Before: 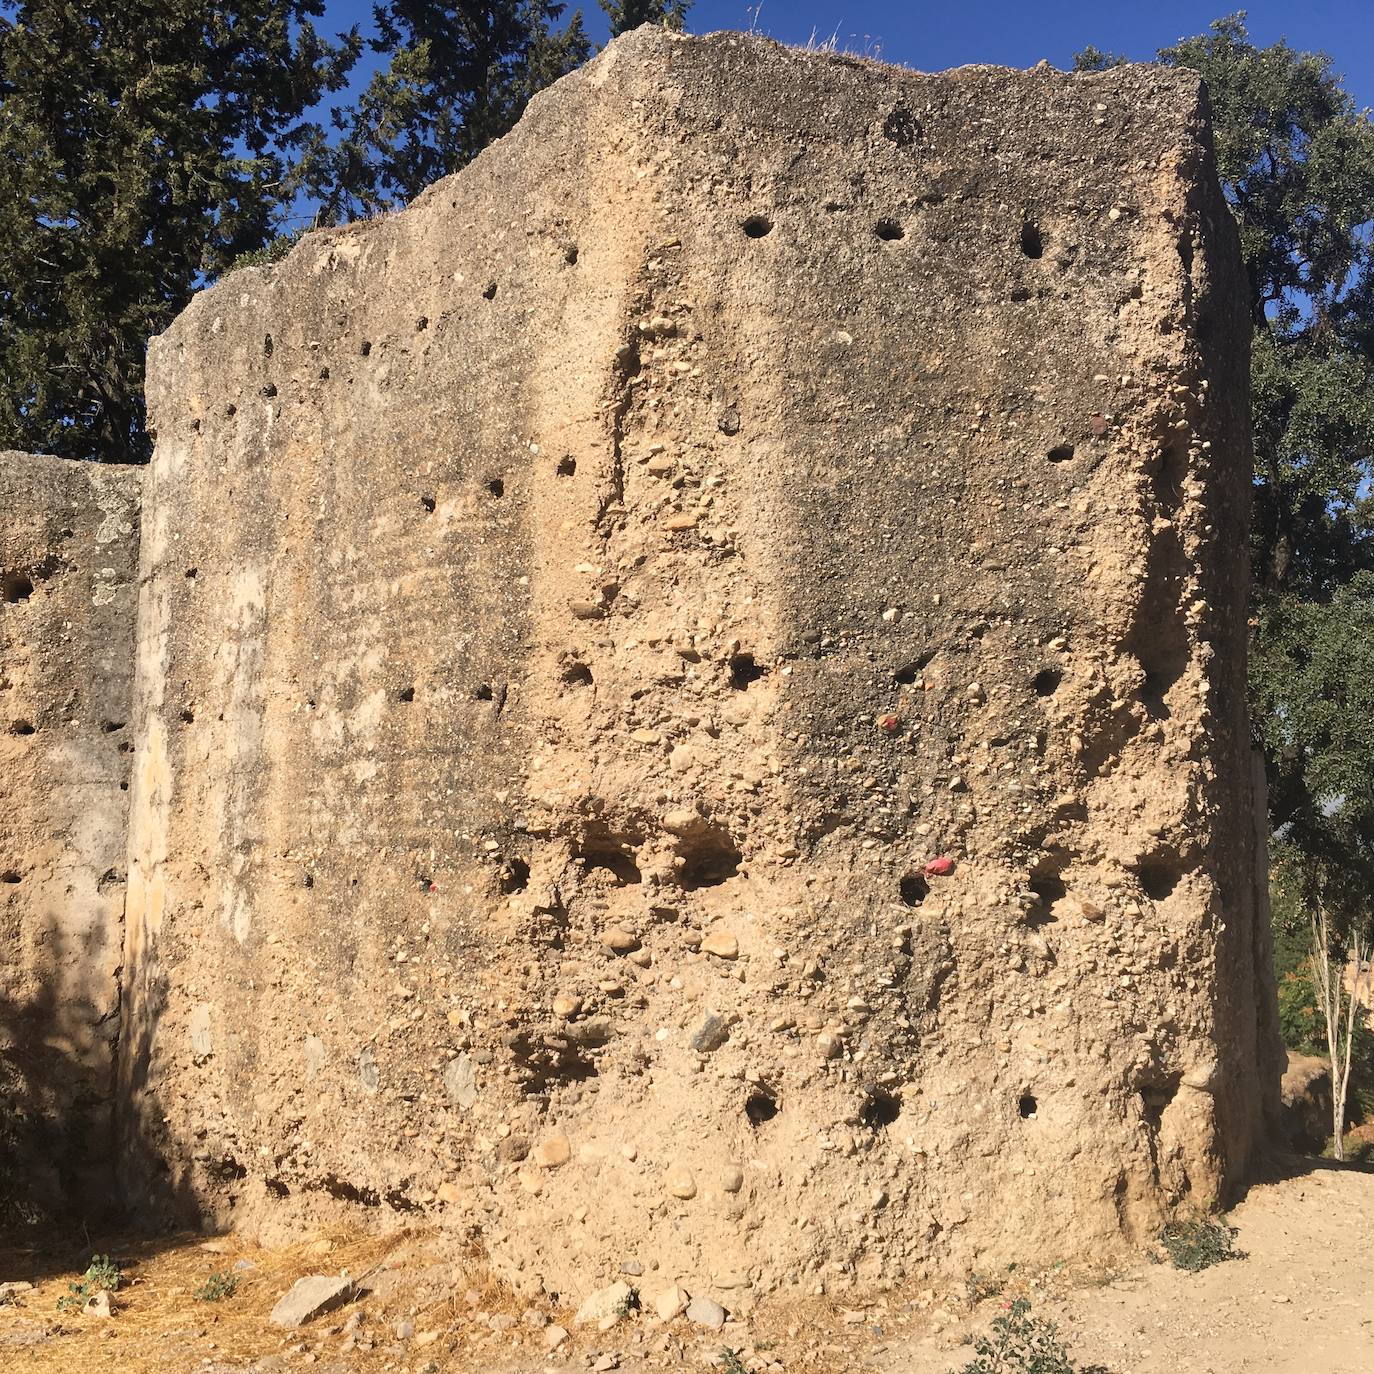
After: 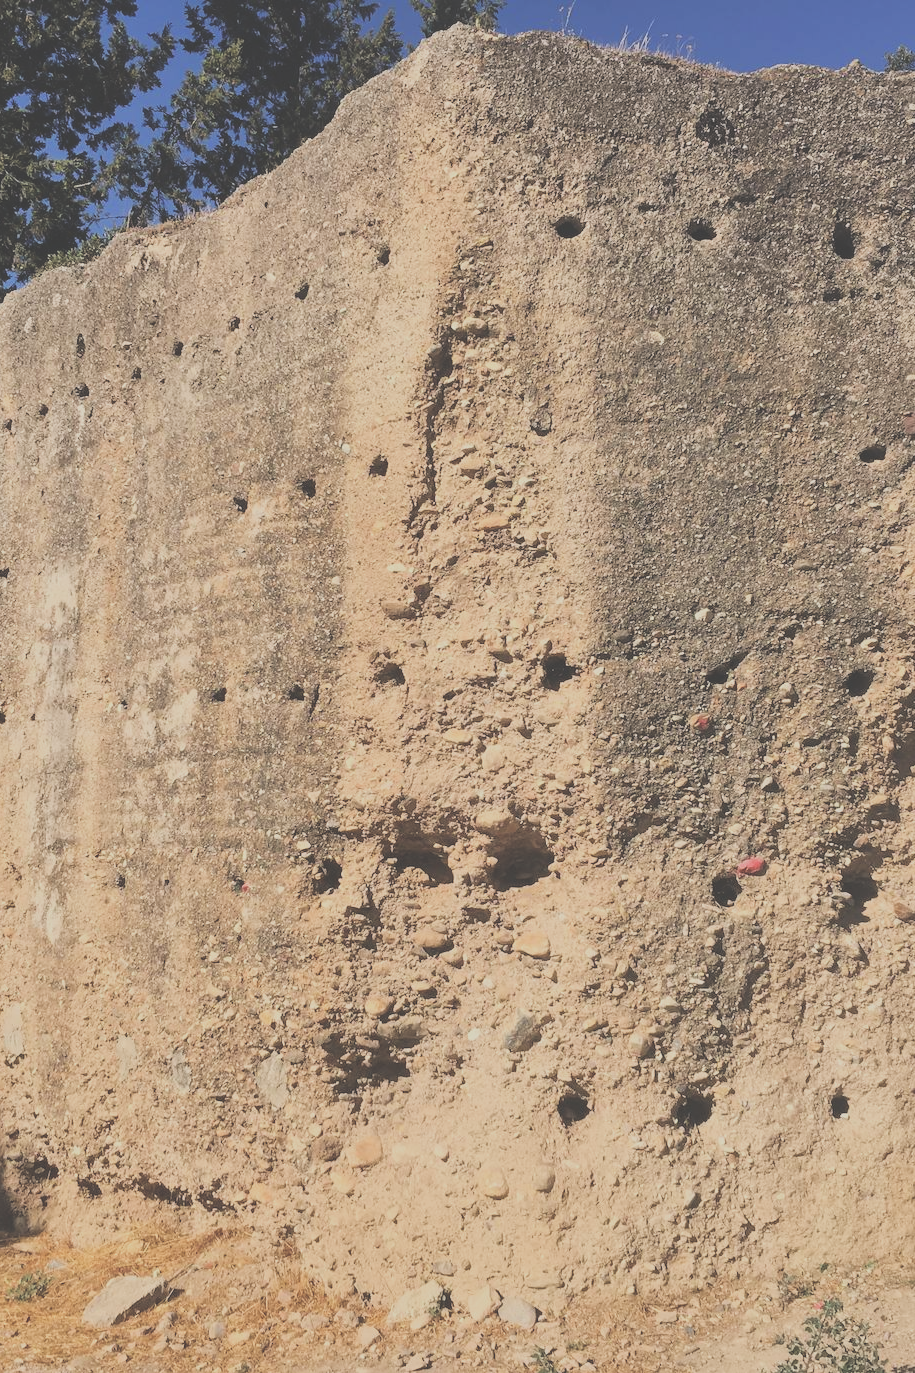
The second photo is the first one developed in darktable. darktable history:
exposure: black level correction -0.061, exposure -0.049 EV, compensate highlight preservation false
filmic rgb: middle gray luminance 29.15%, black relative exposure -10.38 EV, white relative exposure 5.5 EV, target black luminance 0%, hardness 3.93, latitude 1.5%, contrast 1.132, highlights saturation mix 5.99%, shadows ↔ highlights balance 15.04%, iterations of high-quality reconstruction 0
crop and rotate: left 13.713%, right 19.67%
shadows and highlights: shadows 25.2, highlights -25.72
